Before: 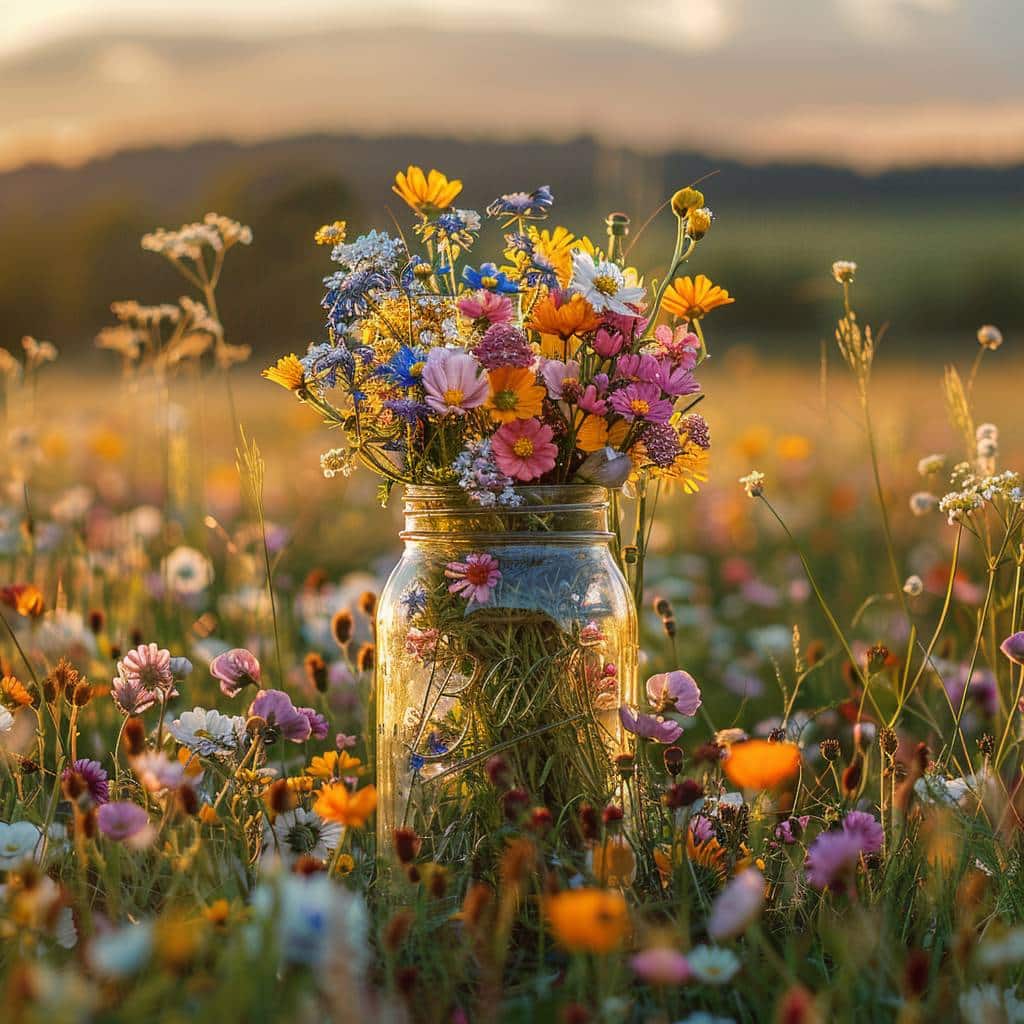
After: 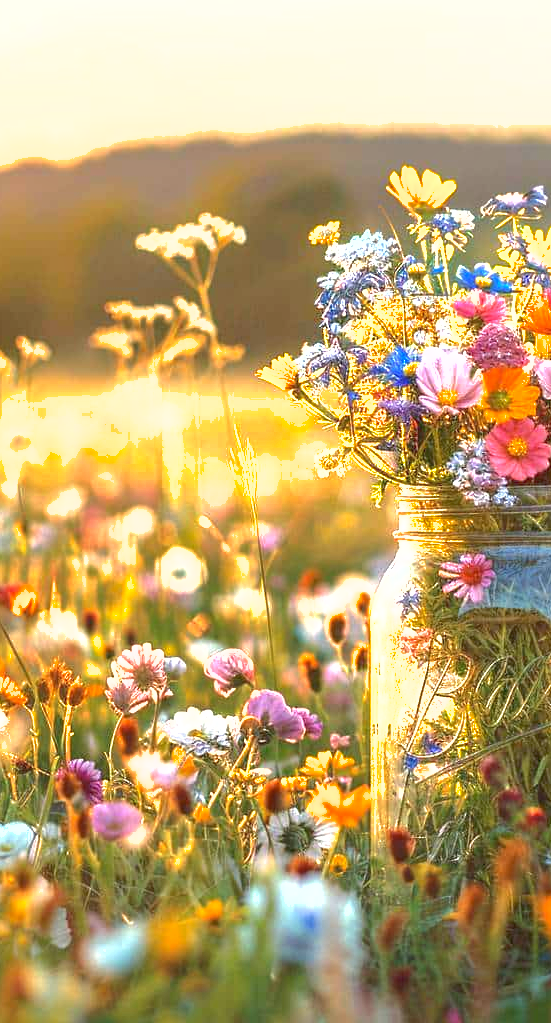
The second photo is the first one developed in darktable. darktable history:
exposure: black level correction 0, exposure 1.7 EV, compensate exposure bias true, compensate highlight preservation false
crop: left 0.587%, right 45.588%, bottom 0.086%
shadows and highlights: on, module defaults
